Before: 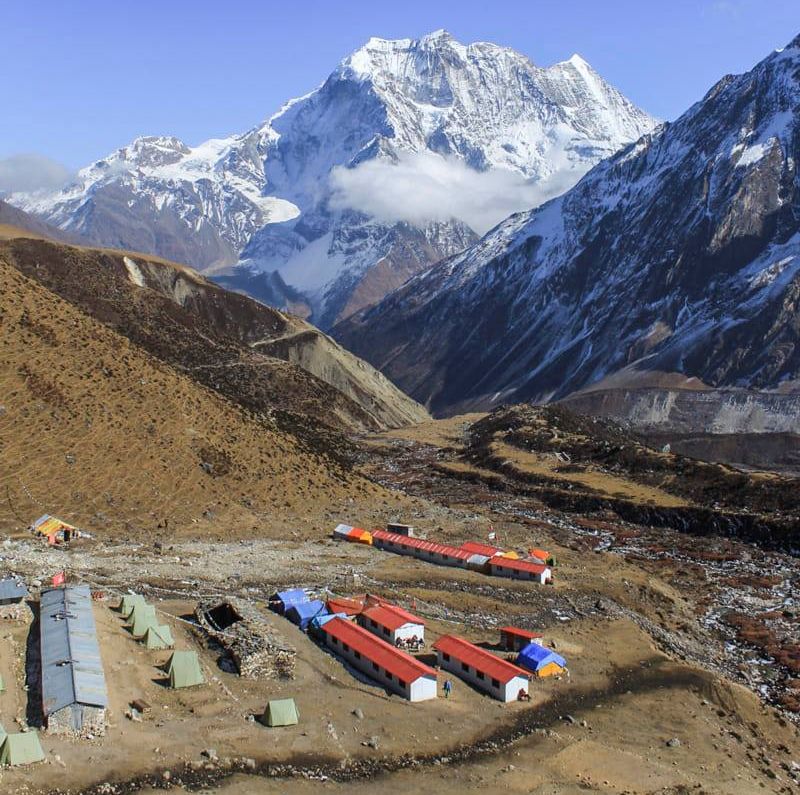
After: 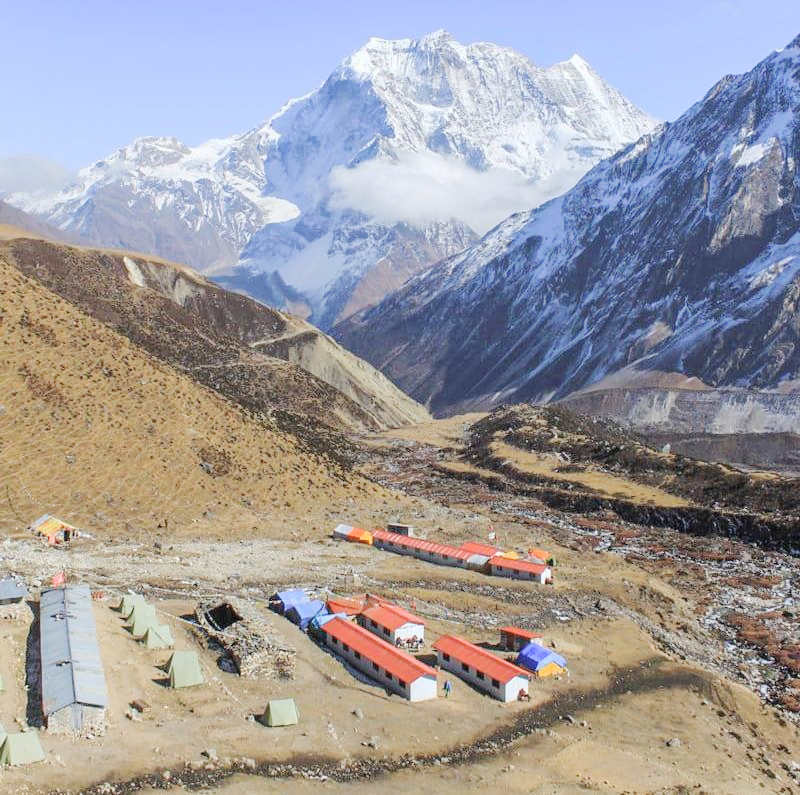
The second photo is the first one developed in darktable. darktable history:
base curve: curves: ch0 [(0, 0) (0.158, 0.273) (0.879, 0.895) (1, 1)], preserve colors none
contrast brightness saturation: brightness 0.15
